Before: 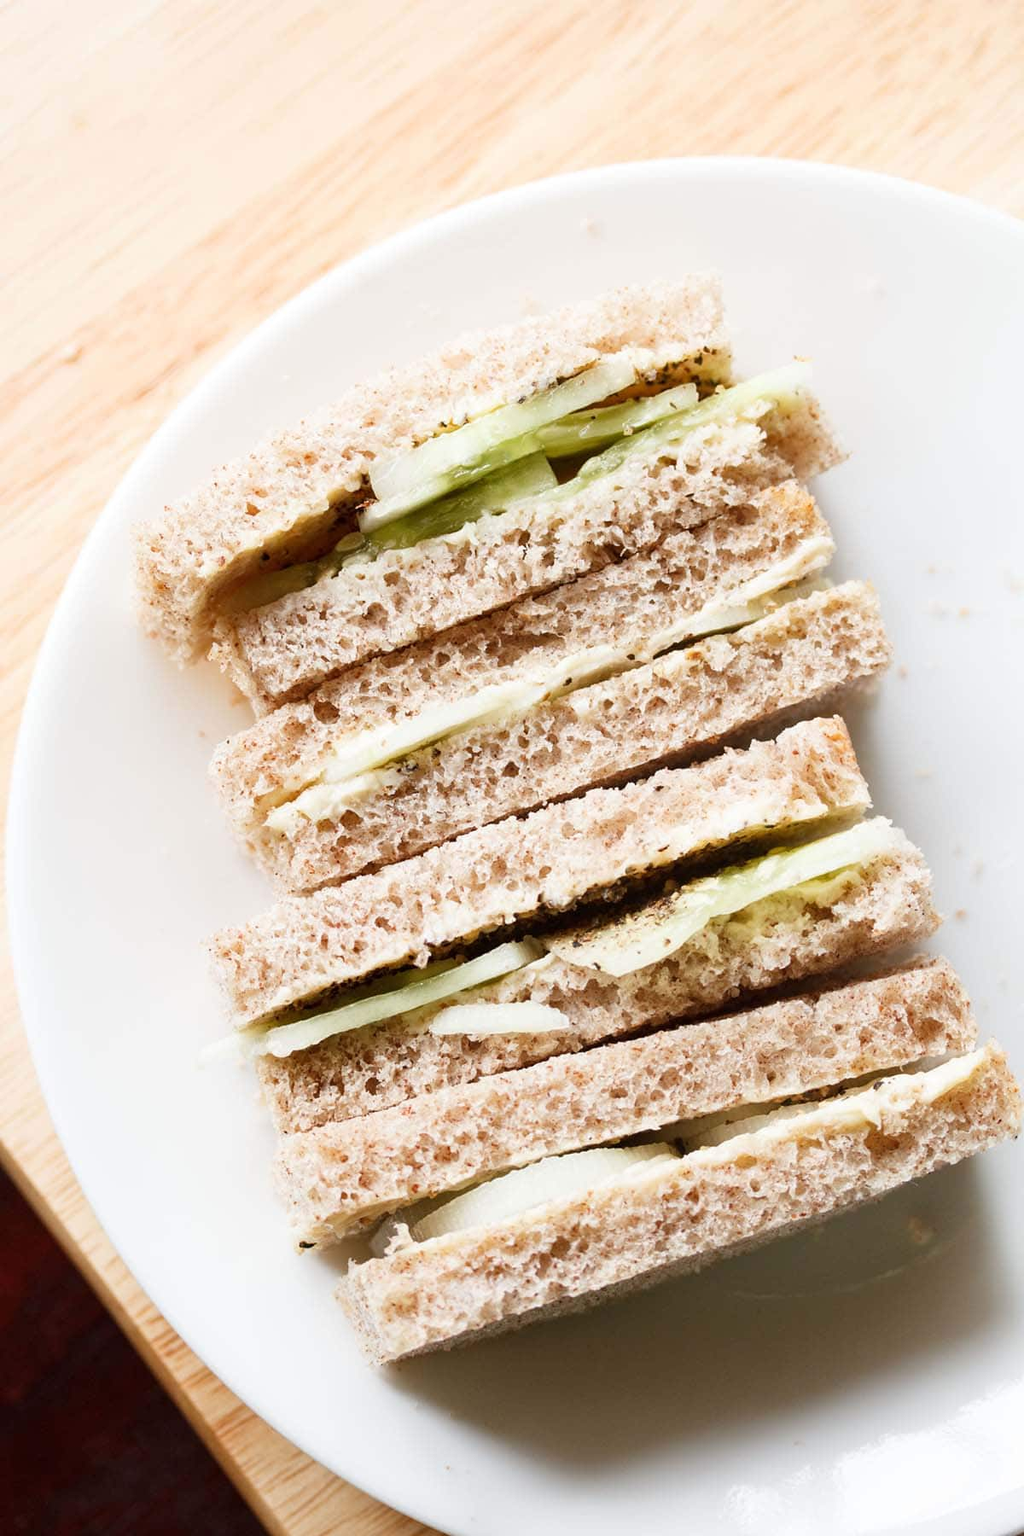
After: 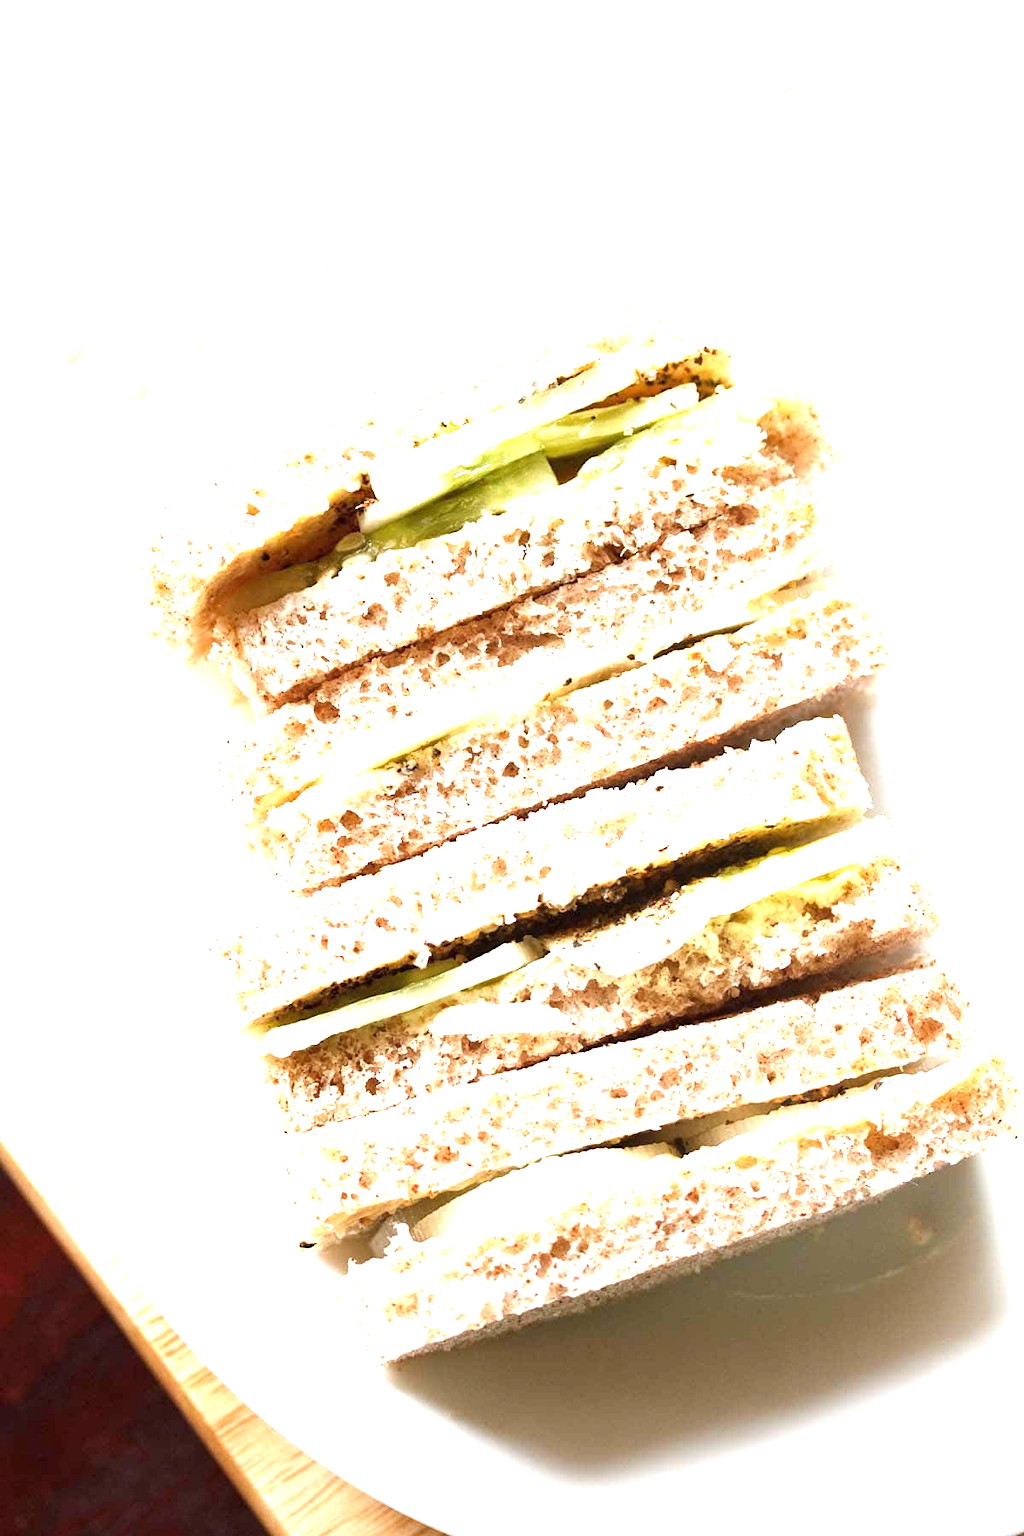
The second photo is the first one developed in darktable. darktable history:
exposure: black level correction 0, exposure 1.275 EV, compensate exposure bias true, compensate highlight preservation false
